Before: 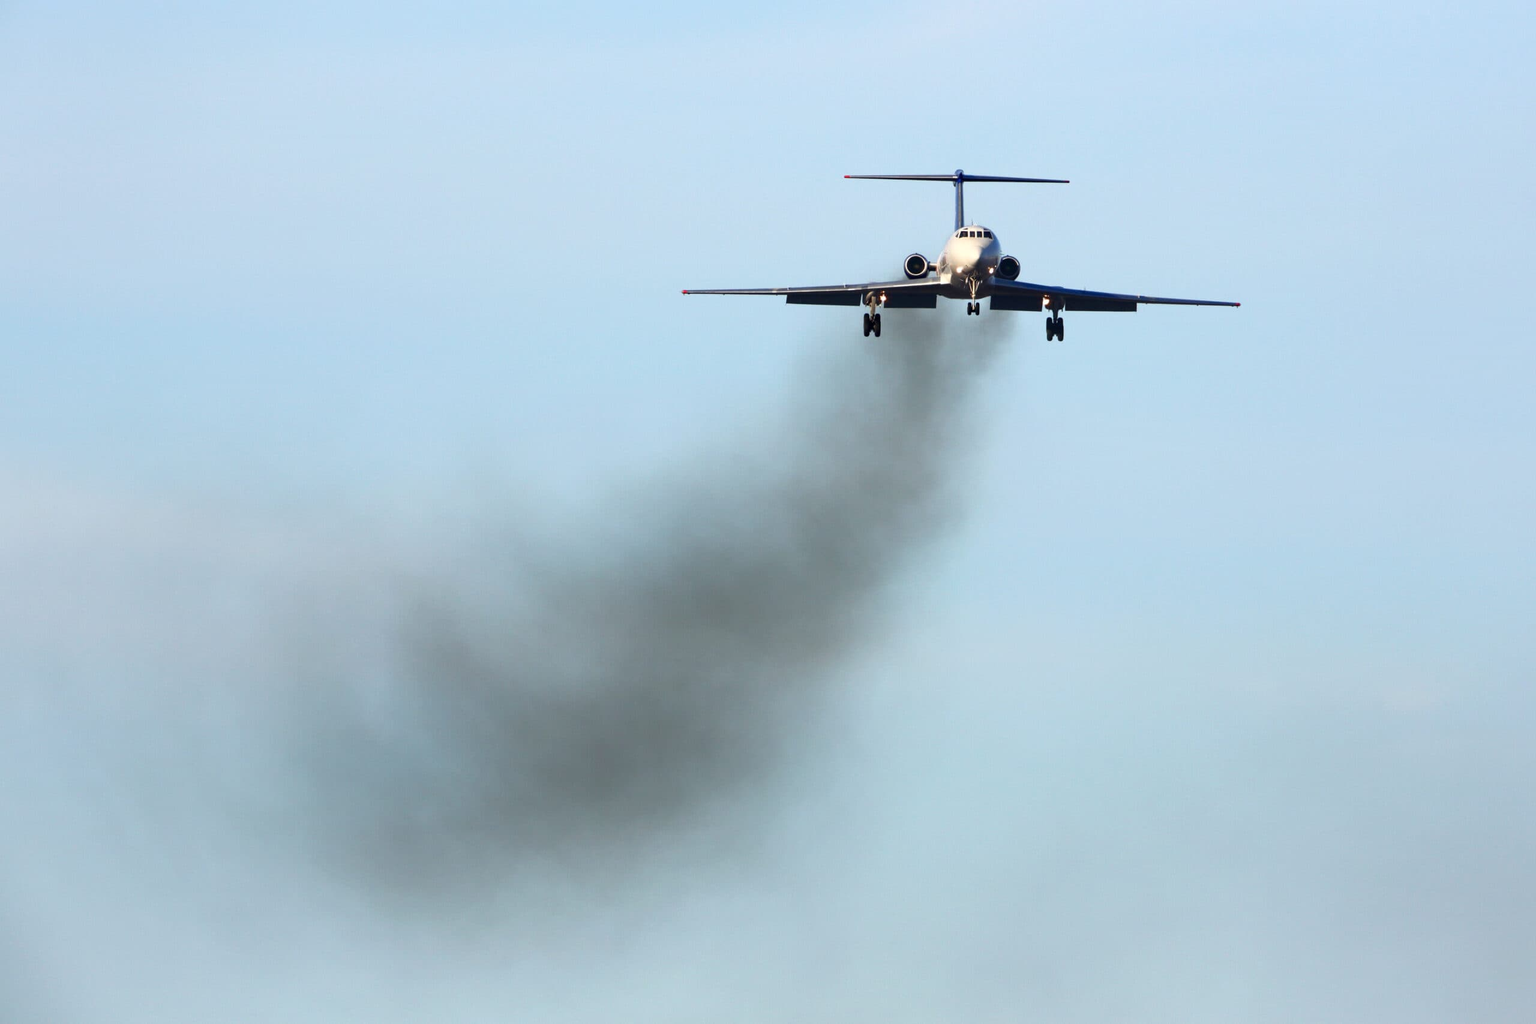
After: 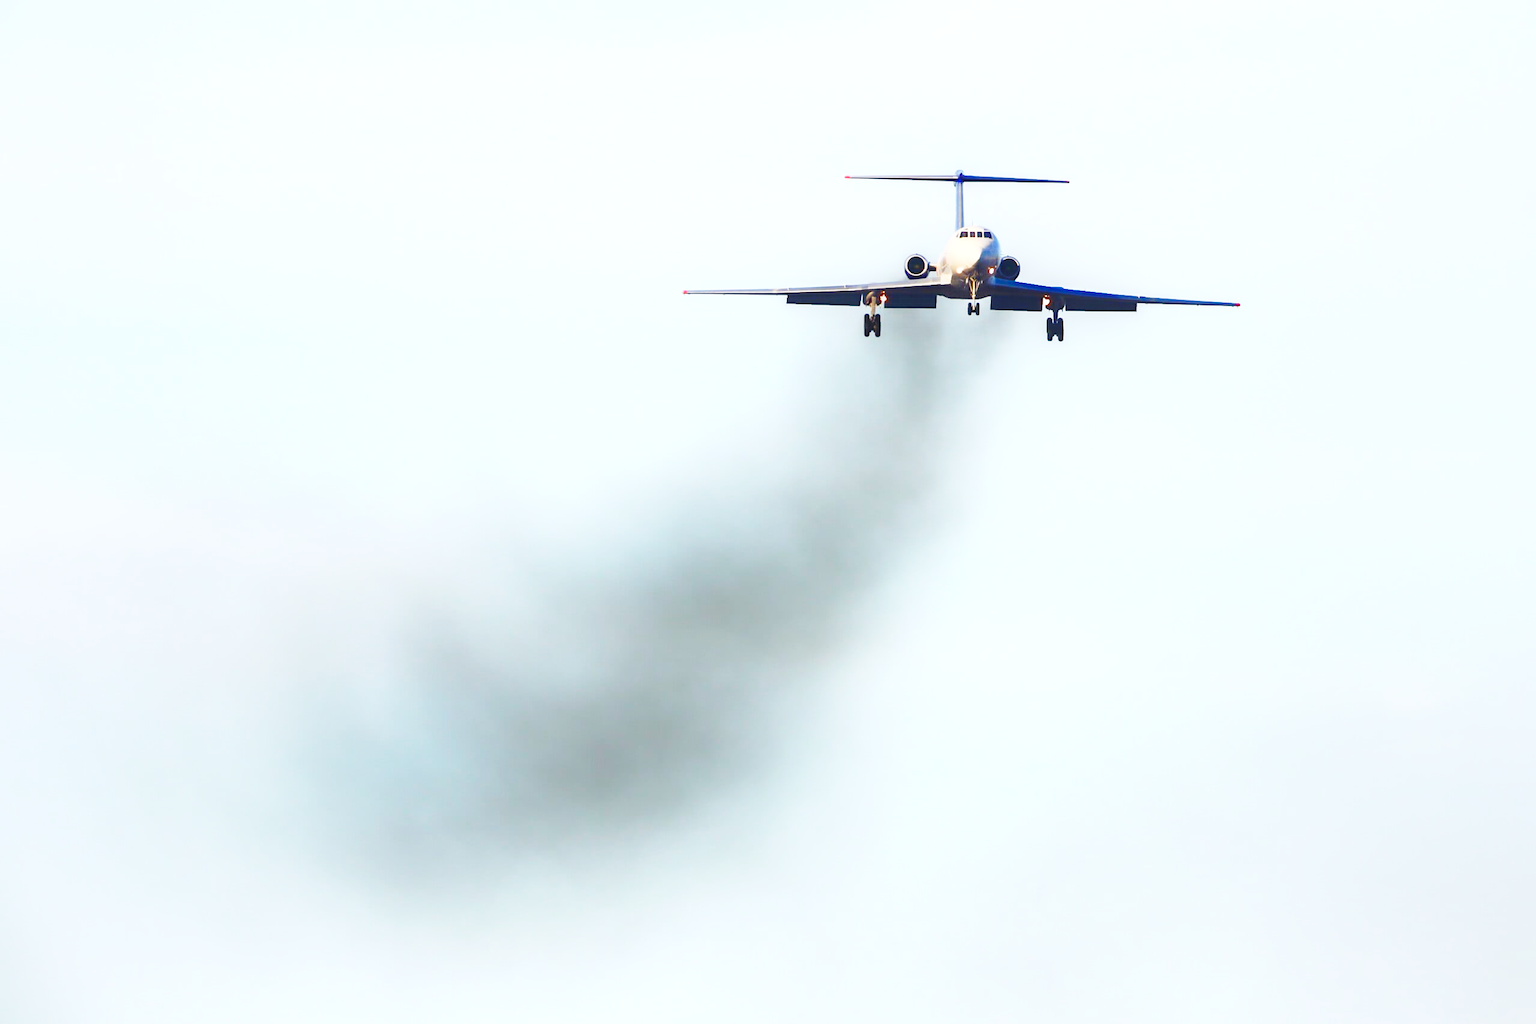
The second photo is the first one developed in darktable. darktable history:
exposure: black level correction 0, exposure 0.498 EV, compensate highlight preservation false
base curve: curves: ch0 [(0, 0) (0.028, 0.03) (0.121, 0.232) (0.46, 0.748) (0.859, 0.968) (1, 1)], preserve colors none
contrast equalizer: octaves 7, y [[0.5, 0.542, 0.583, 0.625, 0.667, 0.708], [0.5 ×6], [0.5 ×6], [0 ×6], [0 ×6]], mix -0.991
sharpen: amount 0.21
local contrast: detail 130%
color balance rgb: shadows lift › hue 87.61°, highlights gain › chroma 1.085%, highlights gain › hue 60.07°, perceptual saturation grading › global saturation 29.391%, perceptual brilliance grading › global brilliance 2.939%, perceptual brilliance grading › highlights -2.905%, perceptual brilliance grading › shadows 3.761%
